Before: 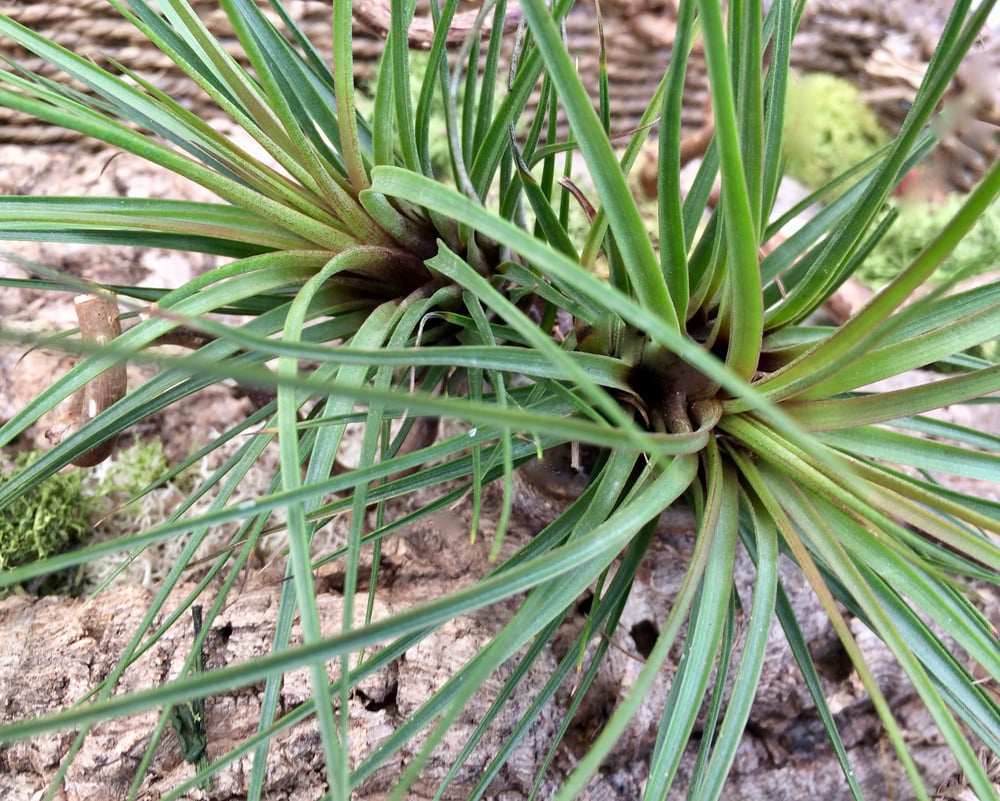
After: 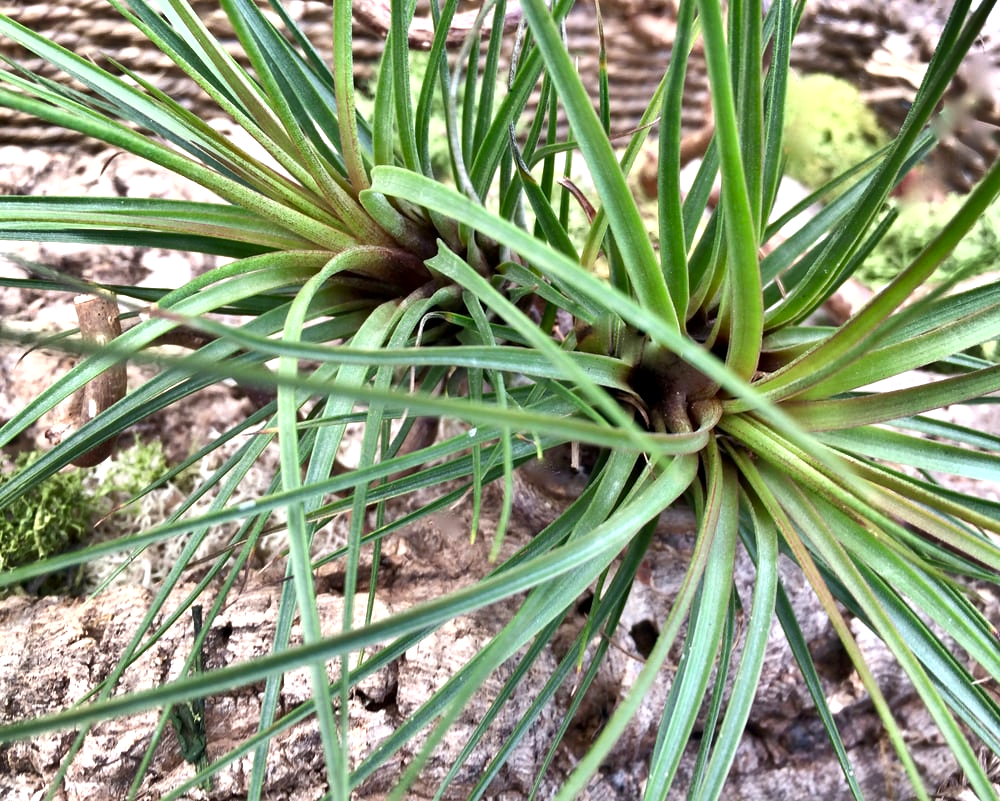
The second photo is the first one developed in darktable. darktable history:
exposure: black level correction 0.001, exposure 0.5 EV, compensate highlight preservation false
shadows and highlights: radius 100.35, shadows 50.61, highlights -65.75, highlights color adjustment 0.207%, soften with gaussian
